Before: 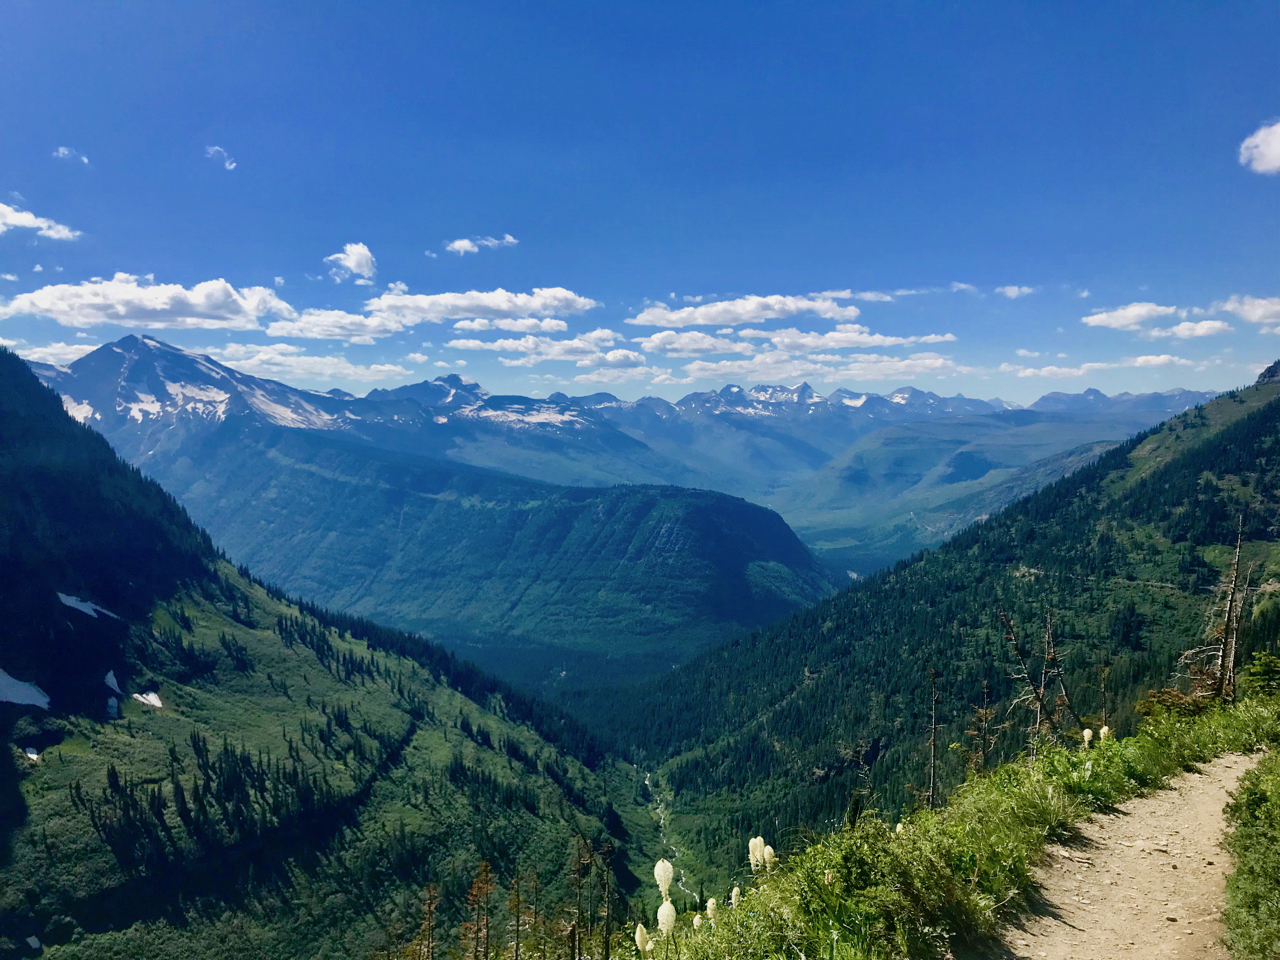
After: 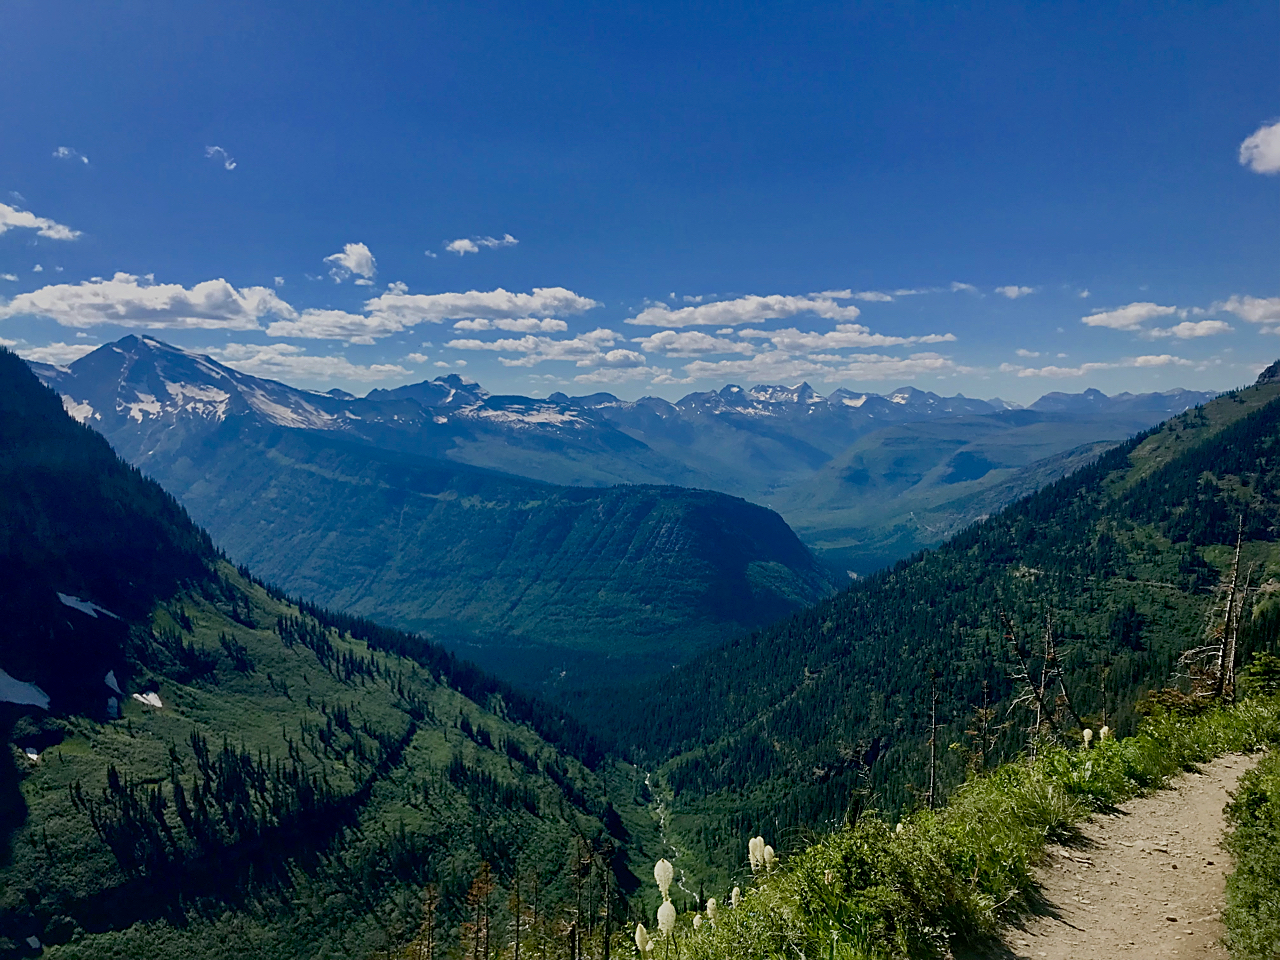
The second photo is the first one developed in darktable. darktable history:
sharpen: on, module defaults
exposure: exposure -0.582 EV, compensate highlight preservation false
